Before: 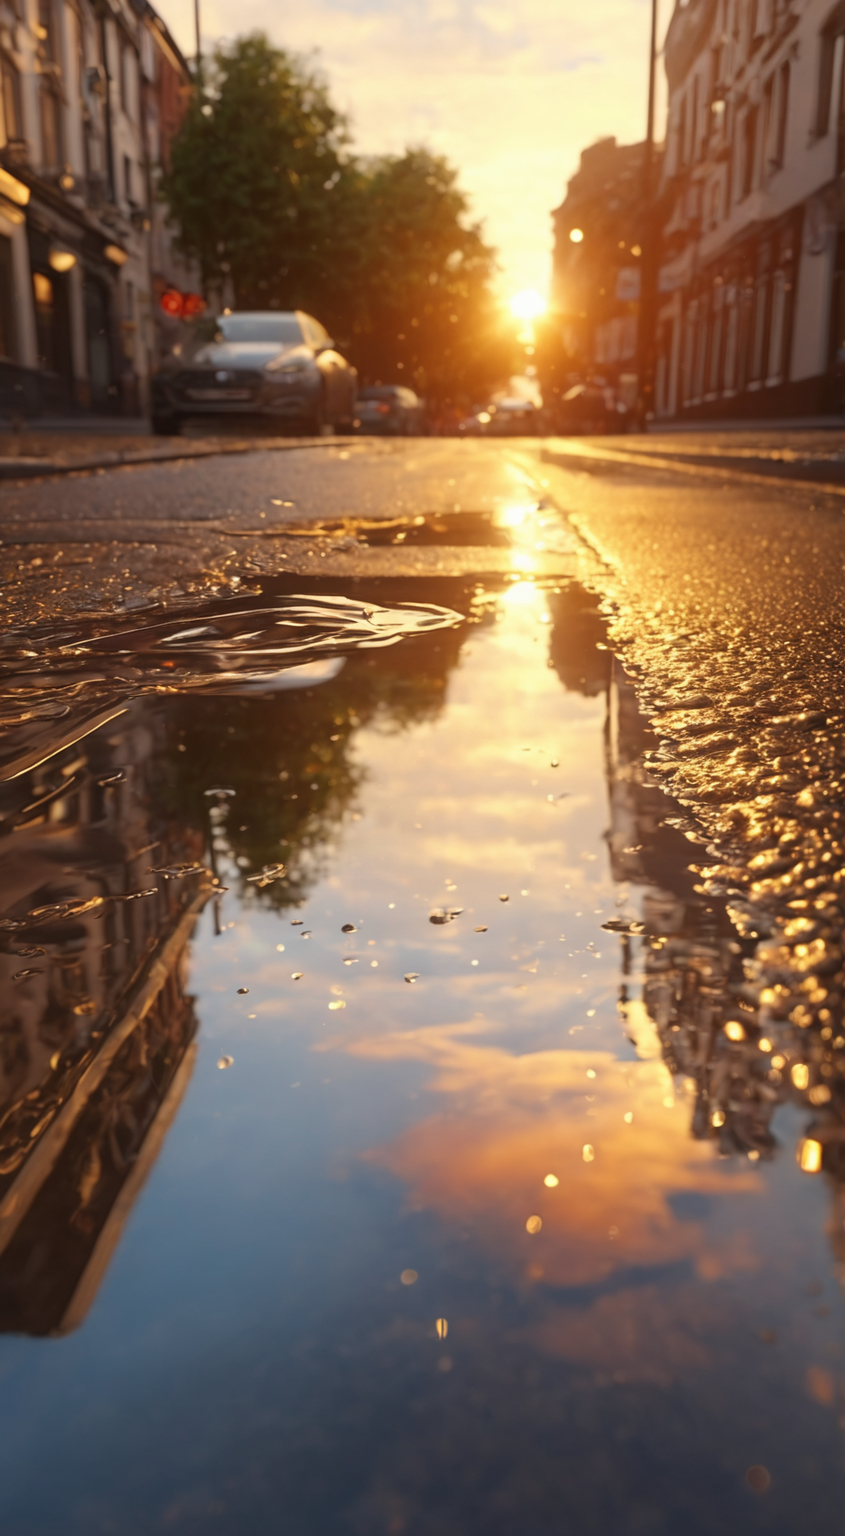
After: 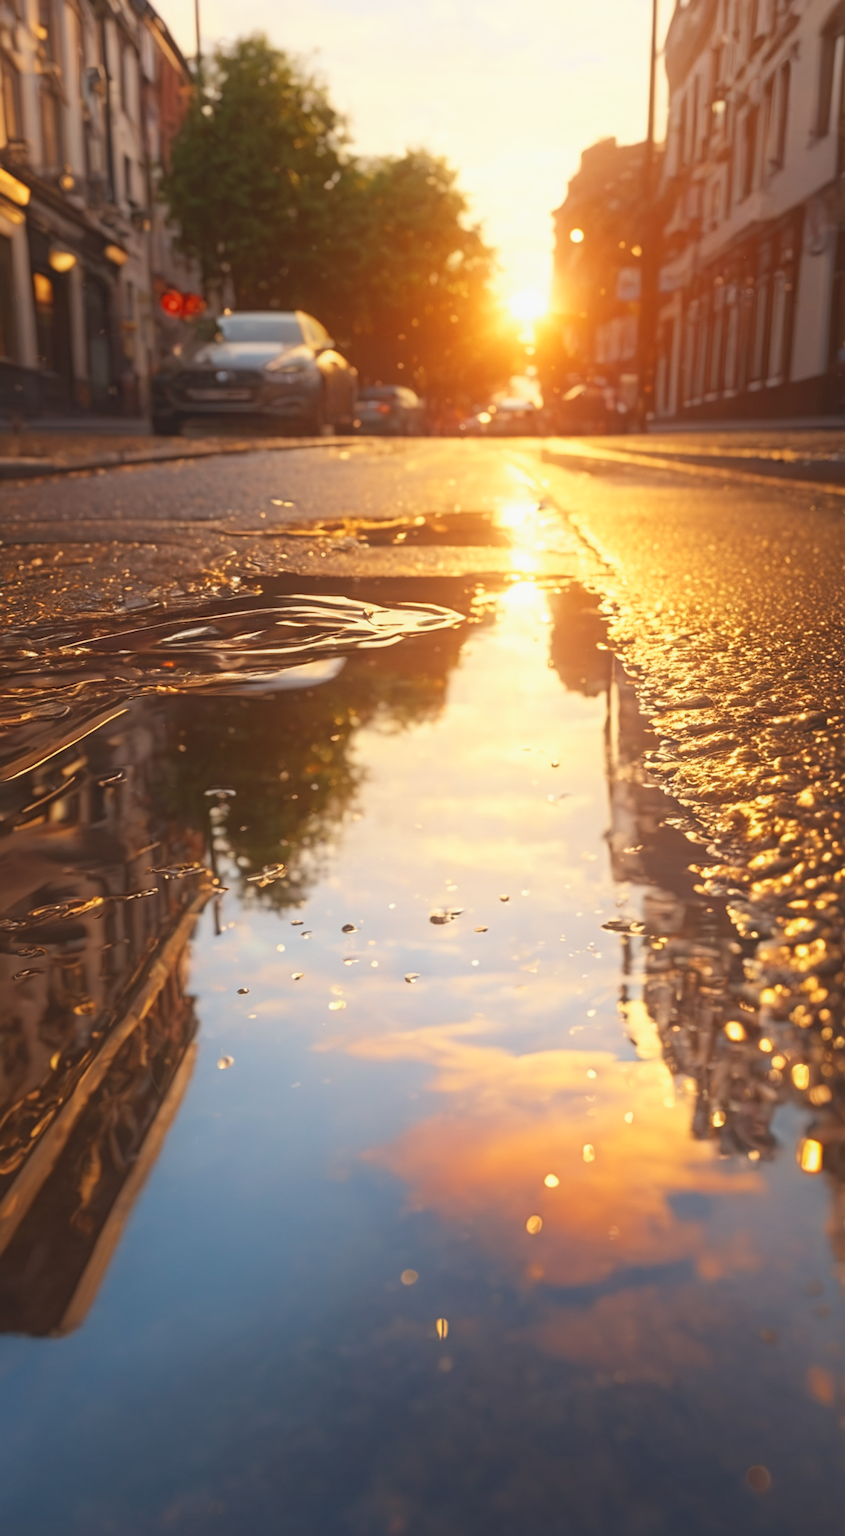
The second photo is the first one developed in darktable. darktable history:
exposure: exposure -0.157 EV, compensate exposure bias true, compensate highlight preservation false
base curve: curves: ch0 [(0, 0) (0.557, 0.834) (1, 1)], preserve colors none
contrast equalizer: octaves 7, y [[0.439, 0.44, 0.442, 0.457, 0.493, 0.498], [0.5 ×6], [0.5 ×6], [0 ×6], [0 ×6]]
